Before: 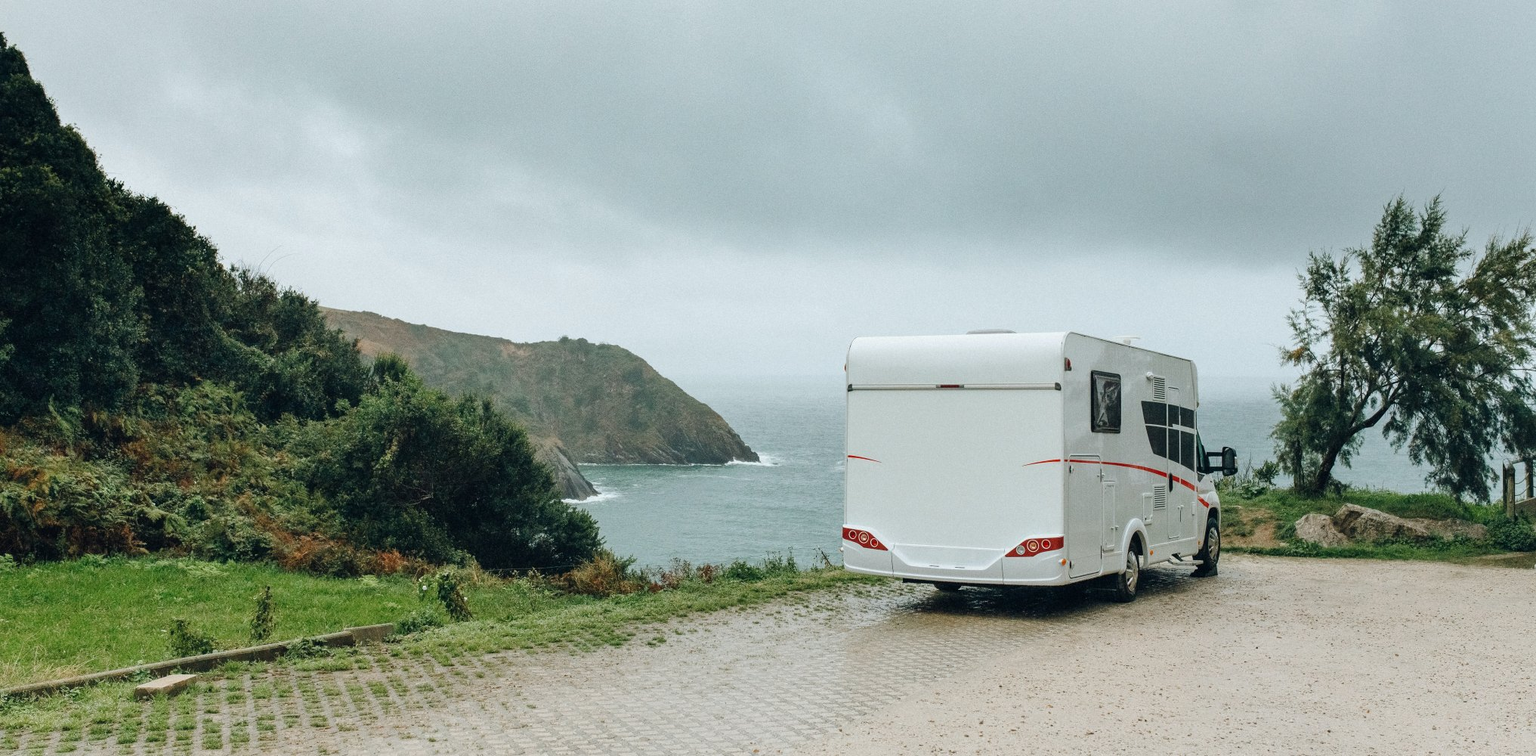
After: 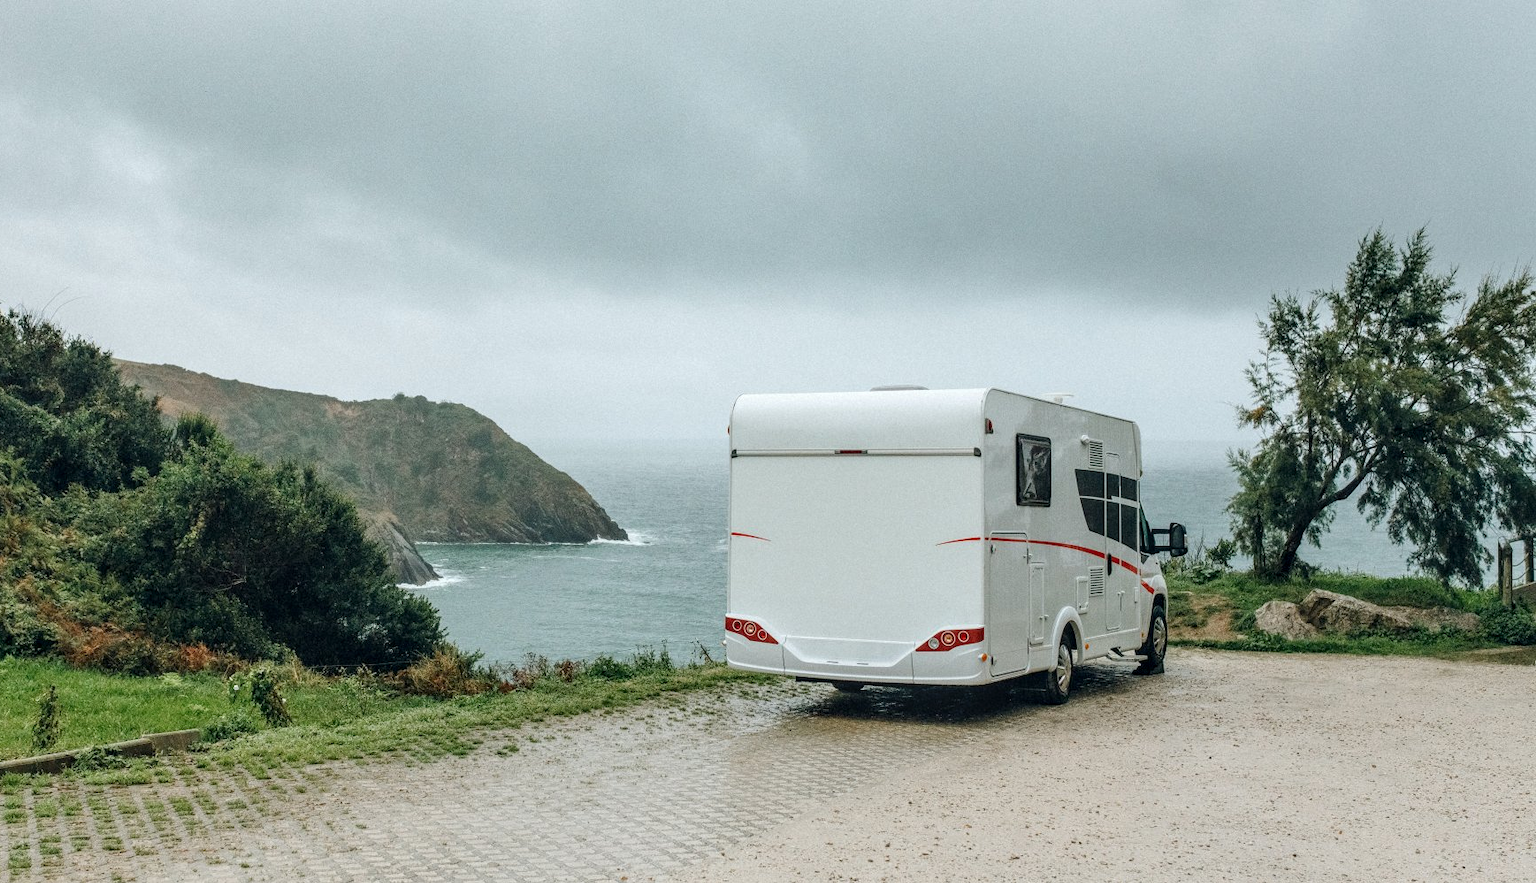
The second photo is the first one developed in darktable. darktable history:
crop and rotate: left 14.518%
local contrast: on, module defaults
